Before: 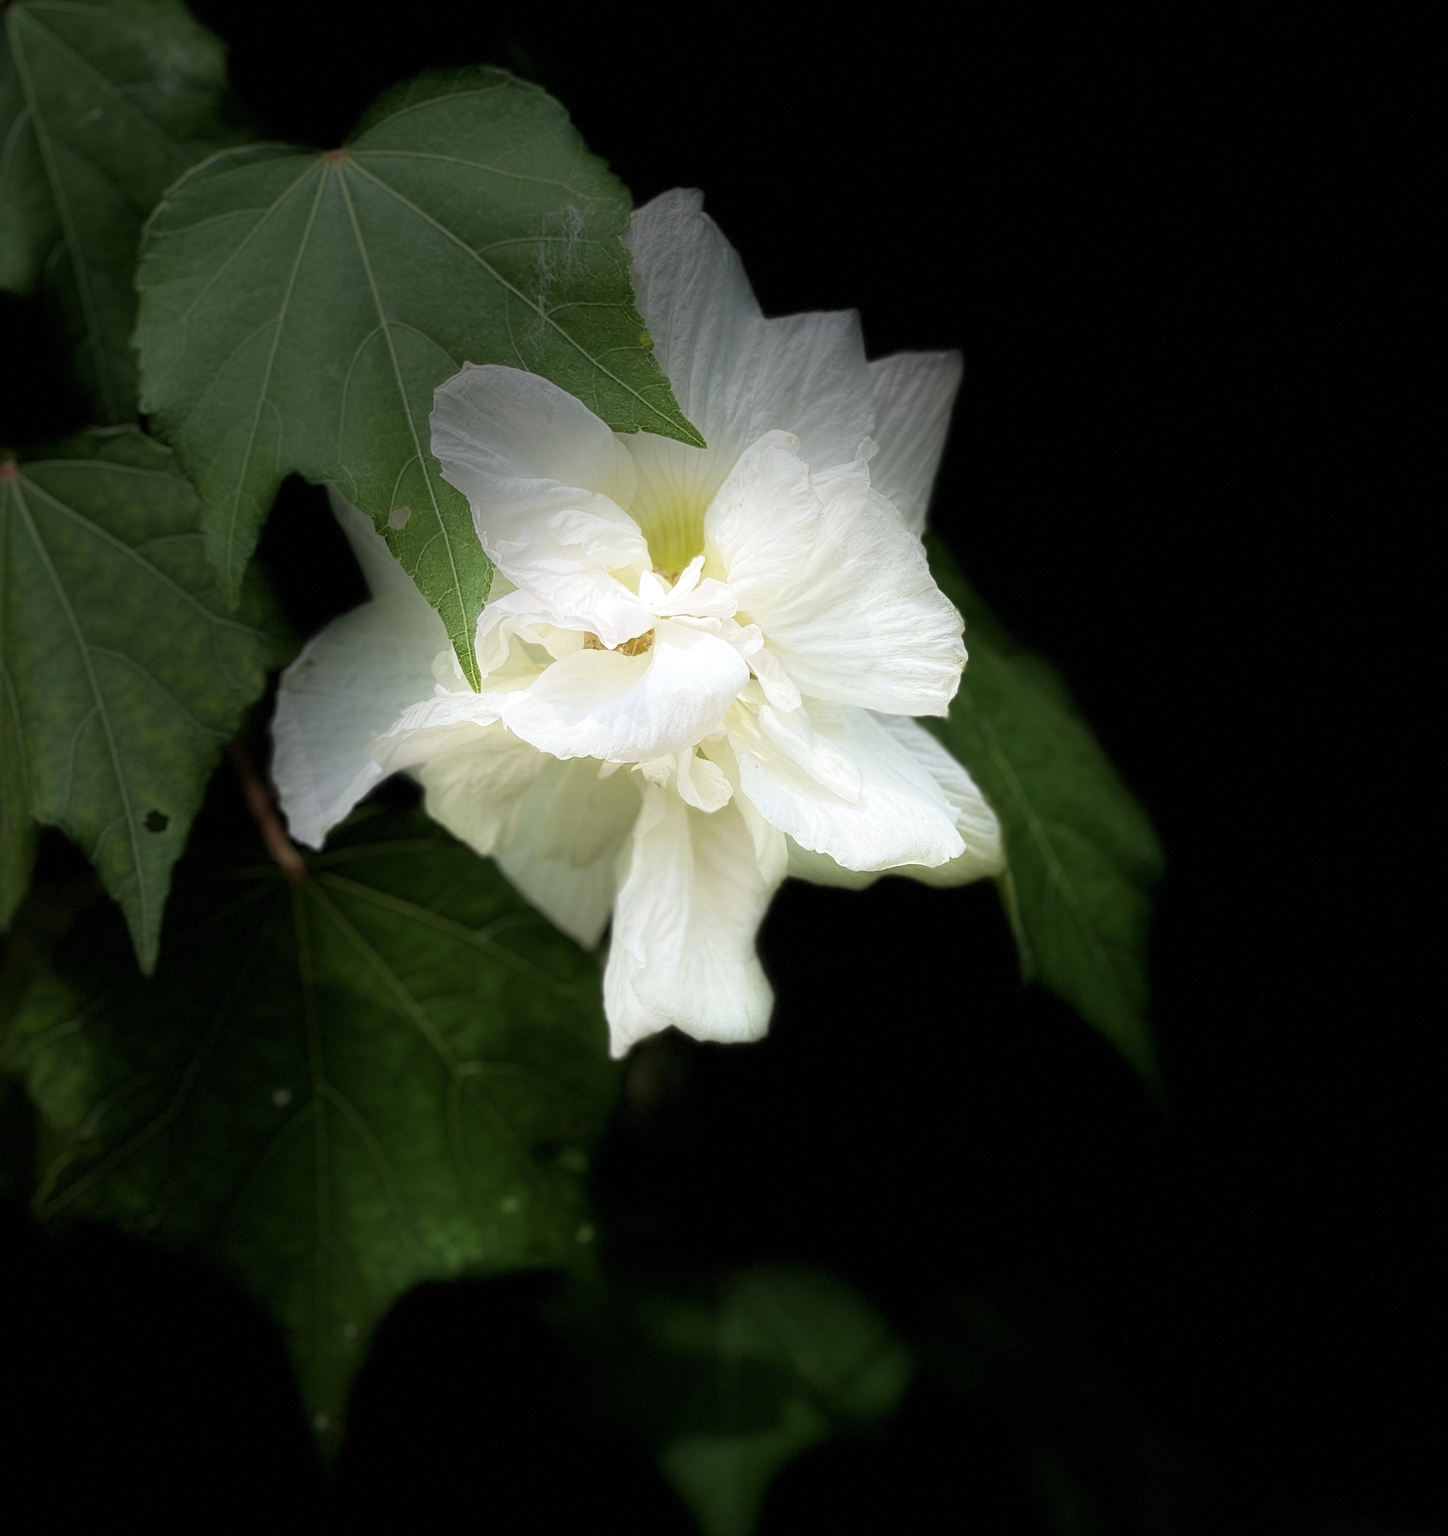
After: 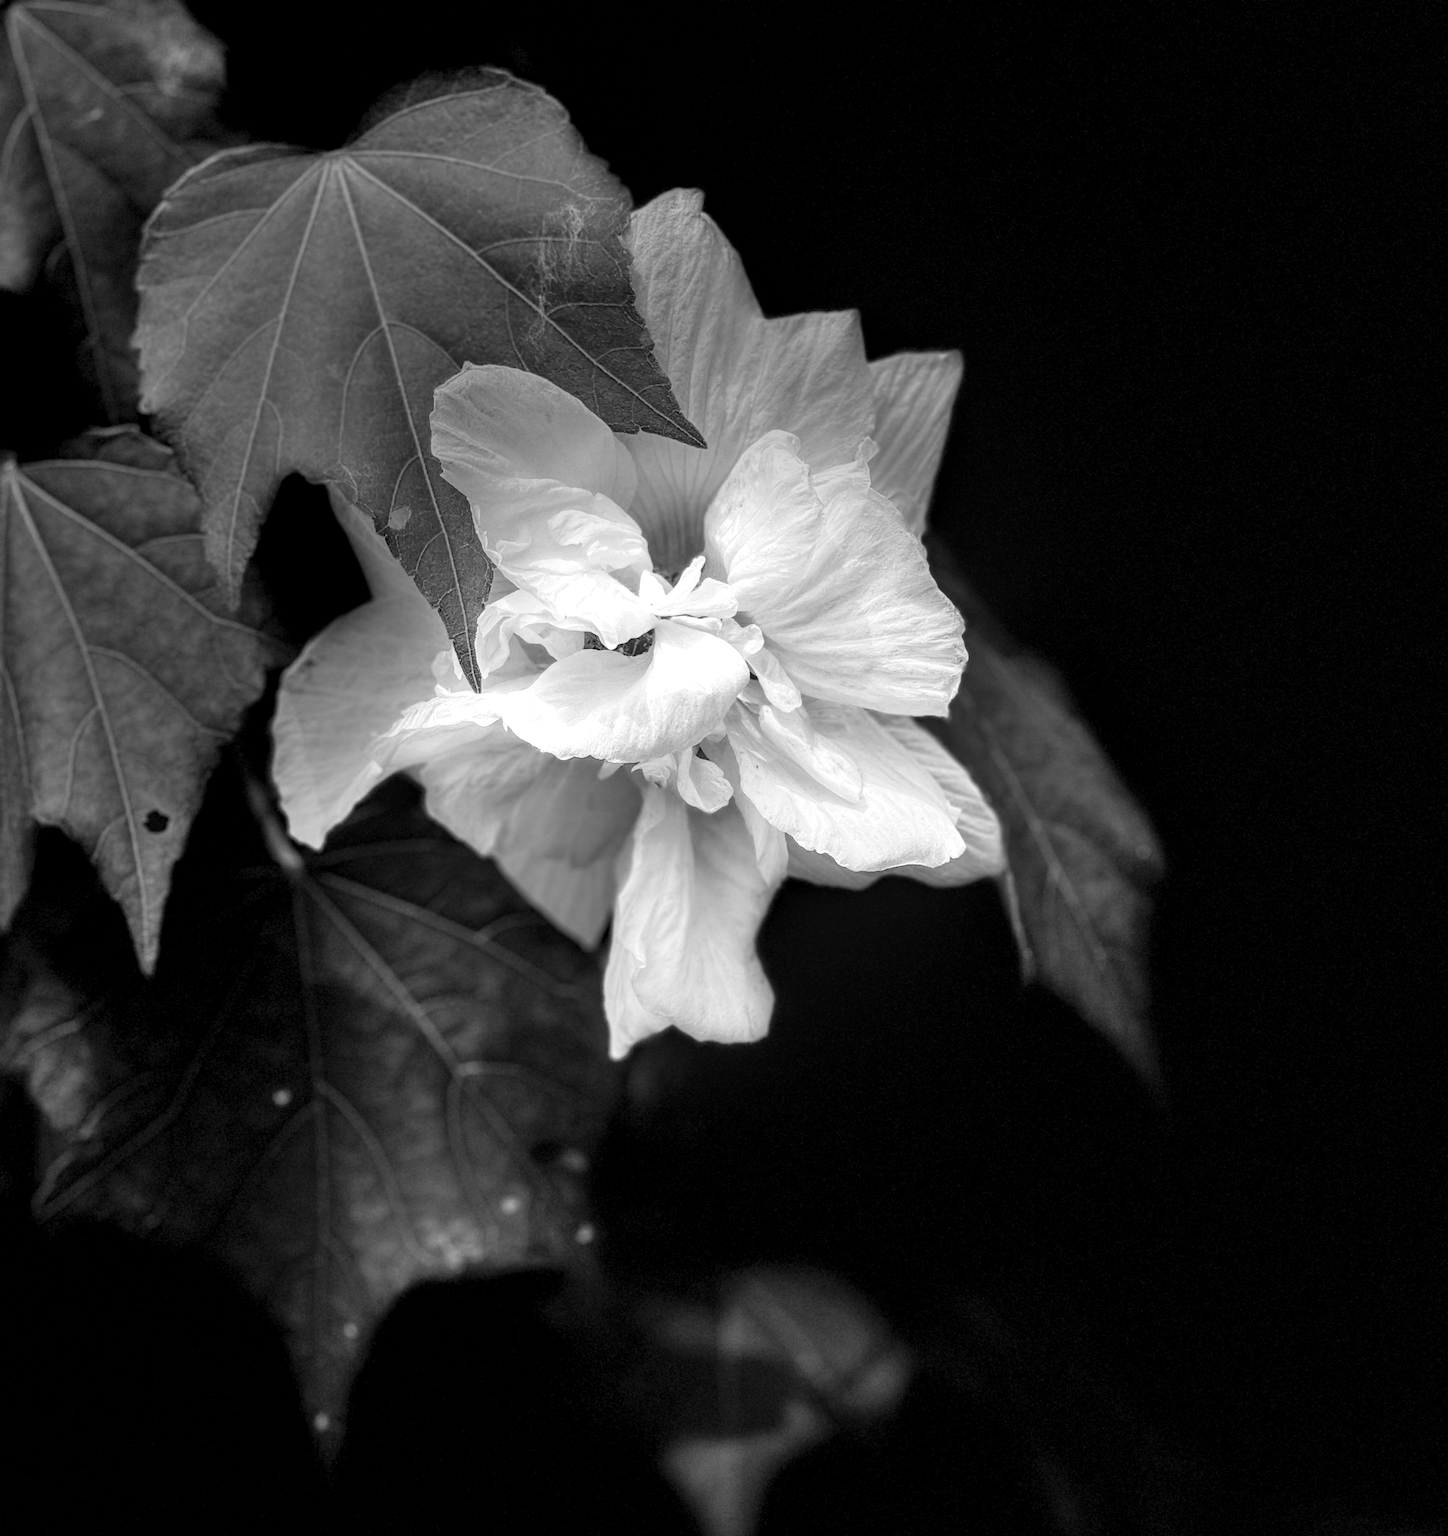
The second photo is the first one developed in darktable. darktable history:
color zones: curves: ch1 [(0, 0.34) (0.143, 0.164) (0.286, 0.152) (0.429, 0.176) (0.571, 0.173) (0.714, 0.188) (0.857, 0.199) (1, 0.34)]
color calibration: output gray [0.246, 0.254, 0.501, 0], illuminant as shot in camera, x 0.358, y 0.373, temperature 4628.91 K
shadows and highlights: shadows 53.02, soften with gaussian
local contrast: detail 150%
